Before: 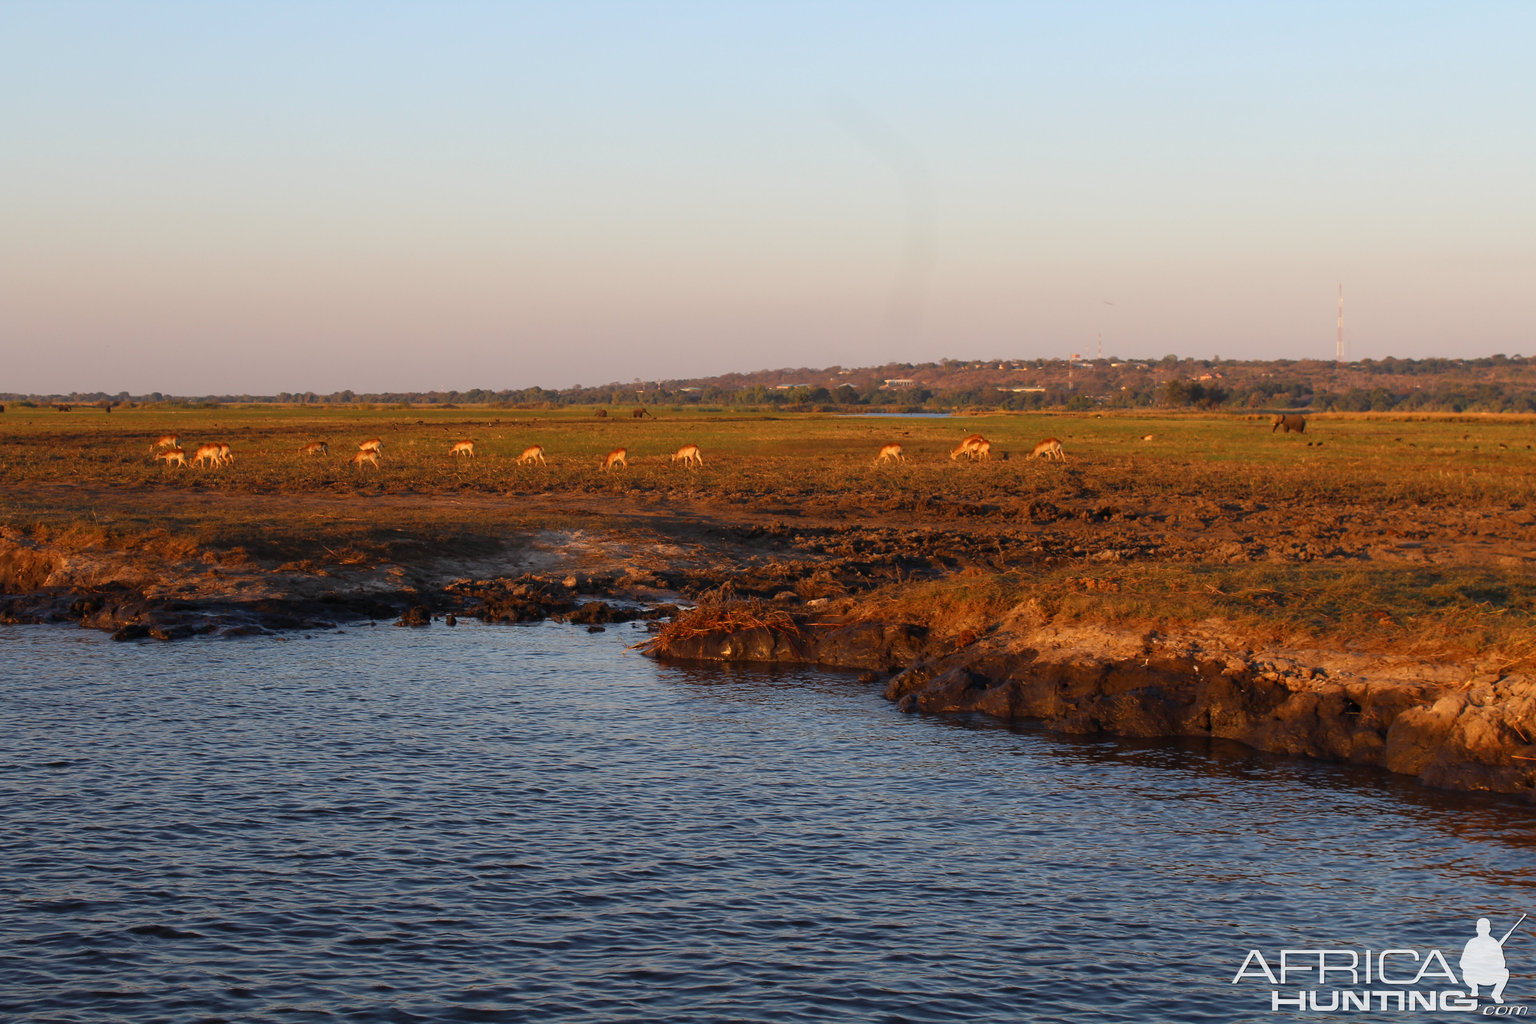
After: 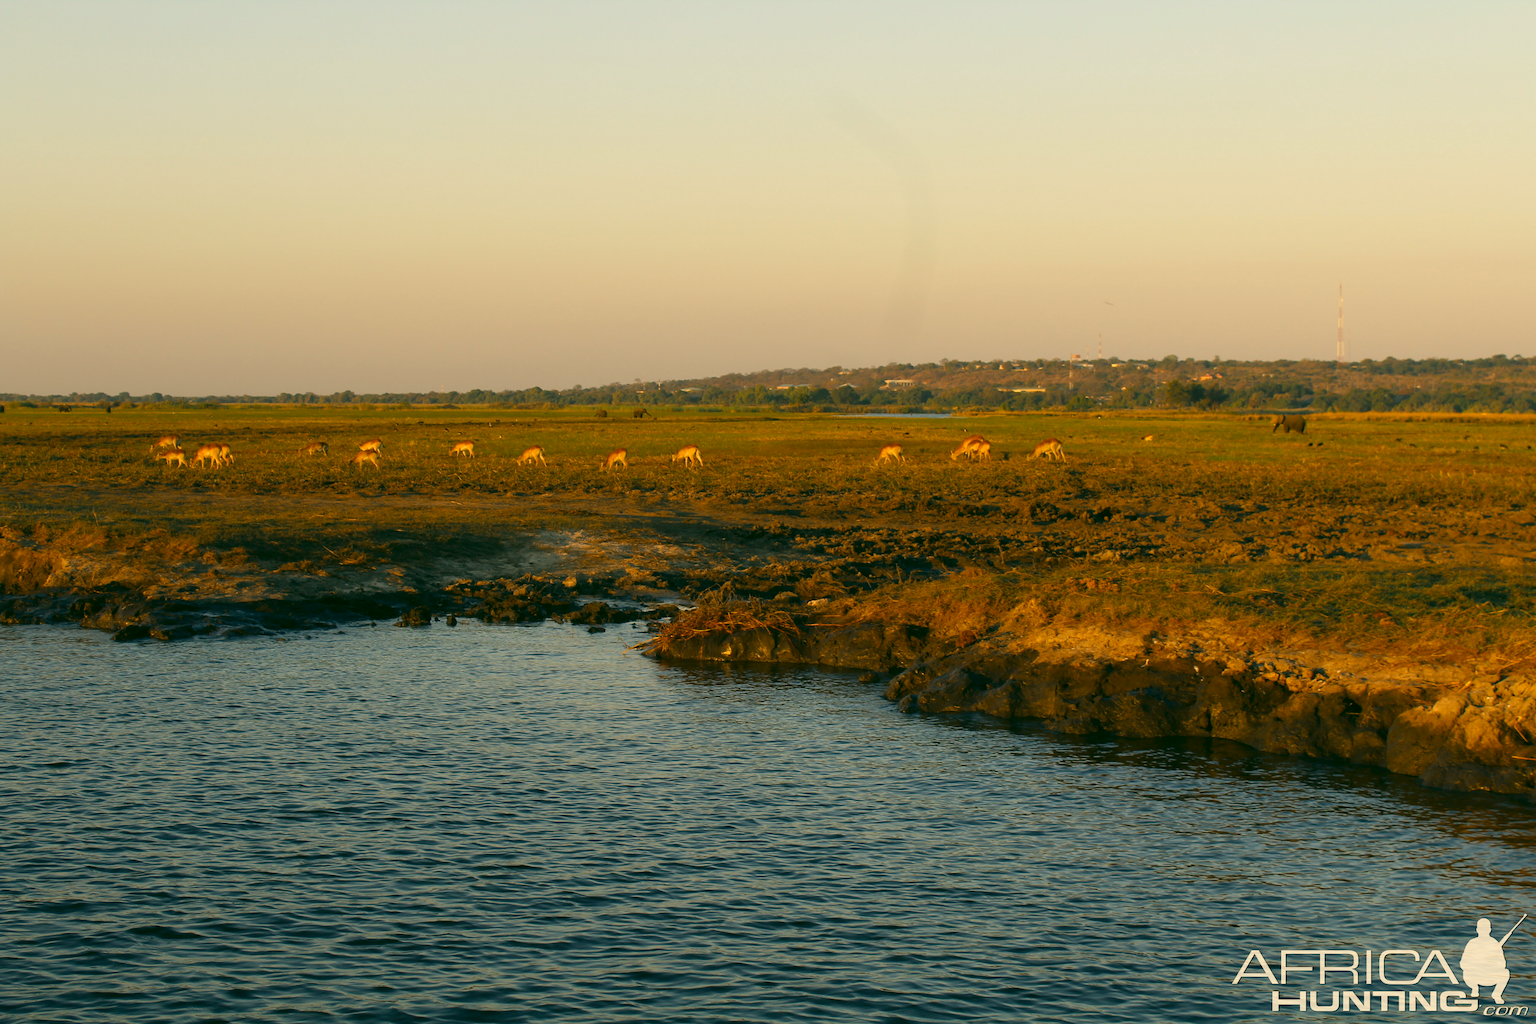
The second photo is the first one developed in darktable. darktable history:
color correction: highlights a* 4.93, highlights b* 24.56, shadows a* -16.35, shadows b* 3.79
